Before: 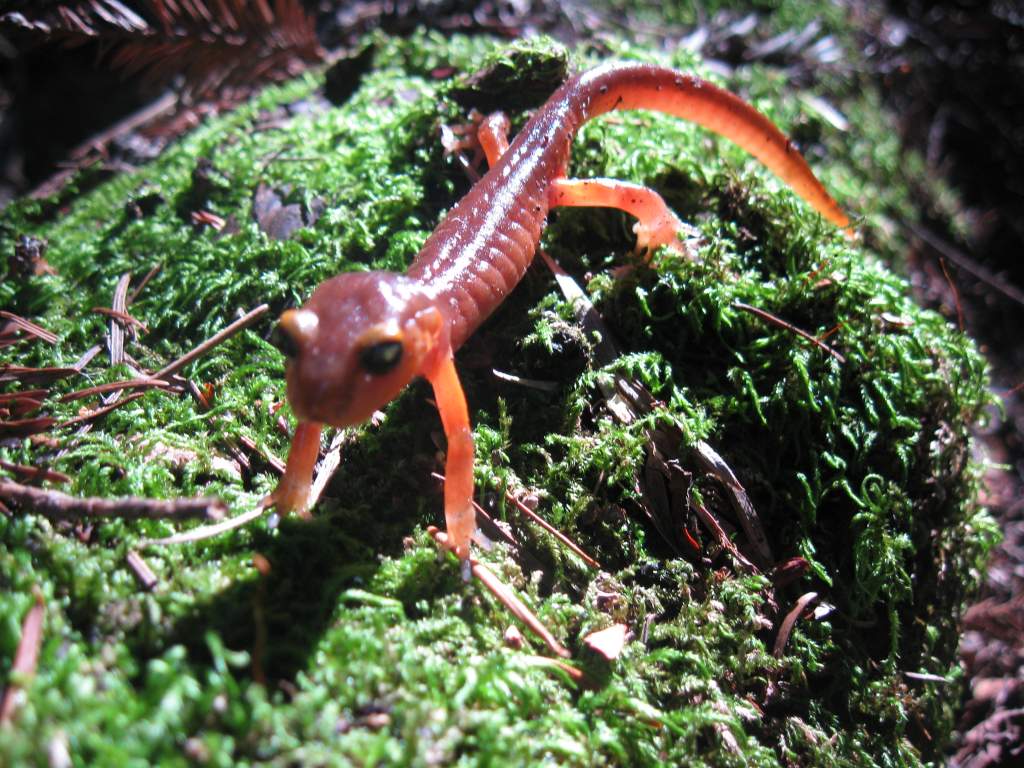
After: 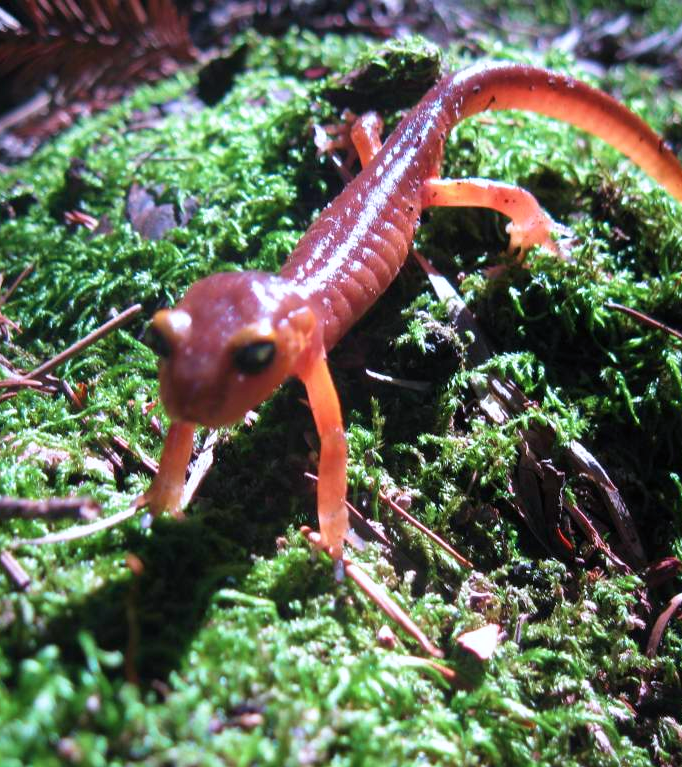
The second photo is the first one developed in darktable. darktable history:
crop and rotate: left 12.427%, right 20.907%
velvia: on, module defaults
color calibration: illuminant as shot in camera, x 0.358, y 0.373, temperature 4628.91 K
